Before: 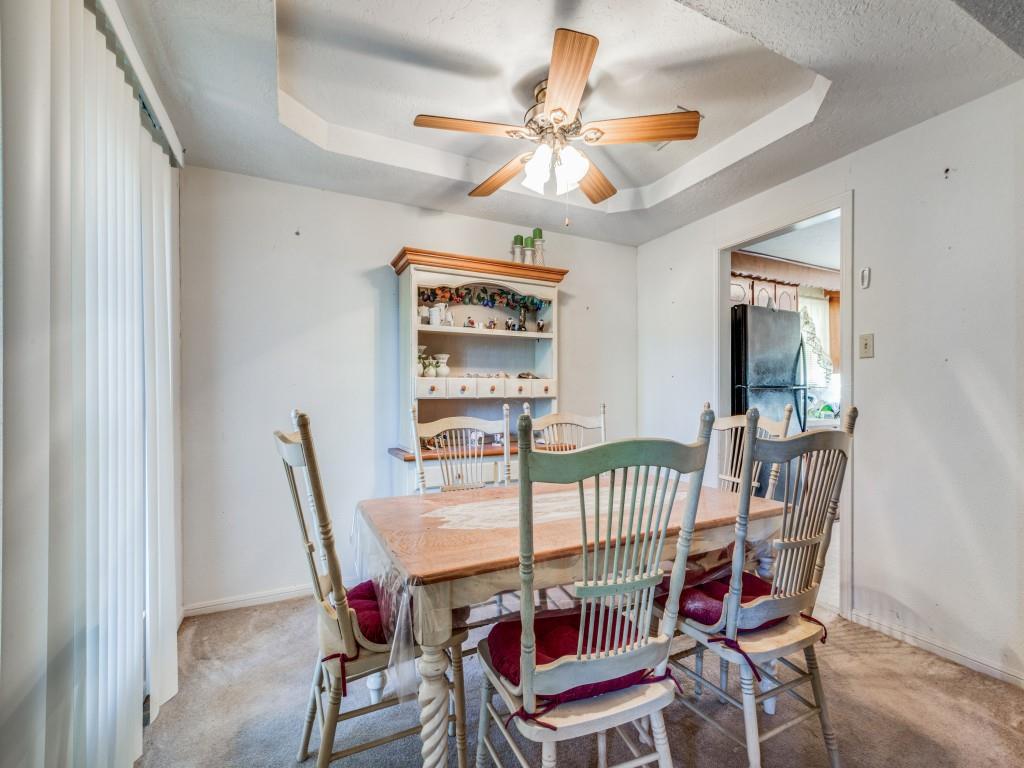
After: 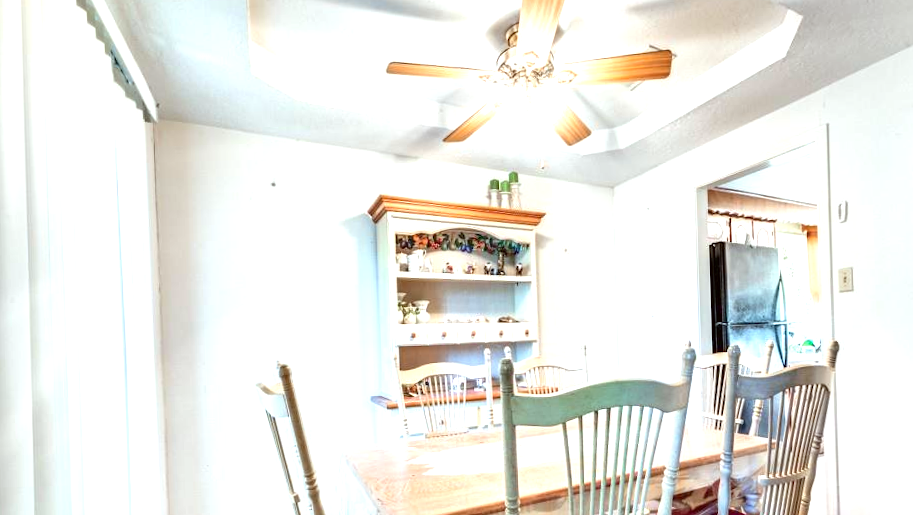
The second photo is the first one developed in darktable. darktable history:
rotate and perspective: rotation -1.75°, automatic cropping off
exposure: exposure 1.089 EV, compensate highlight preservation false
color correction: highlights a* -2.73, highlights b* -2.09, shadows a* 2.41, shadows b* 2.73
crop: left 3.015%, top 8.969%, right 9.647%, bottom 26.457%
